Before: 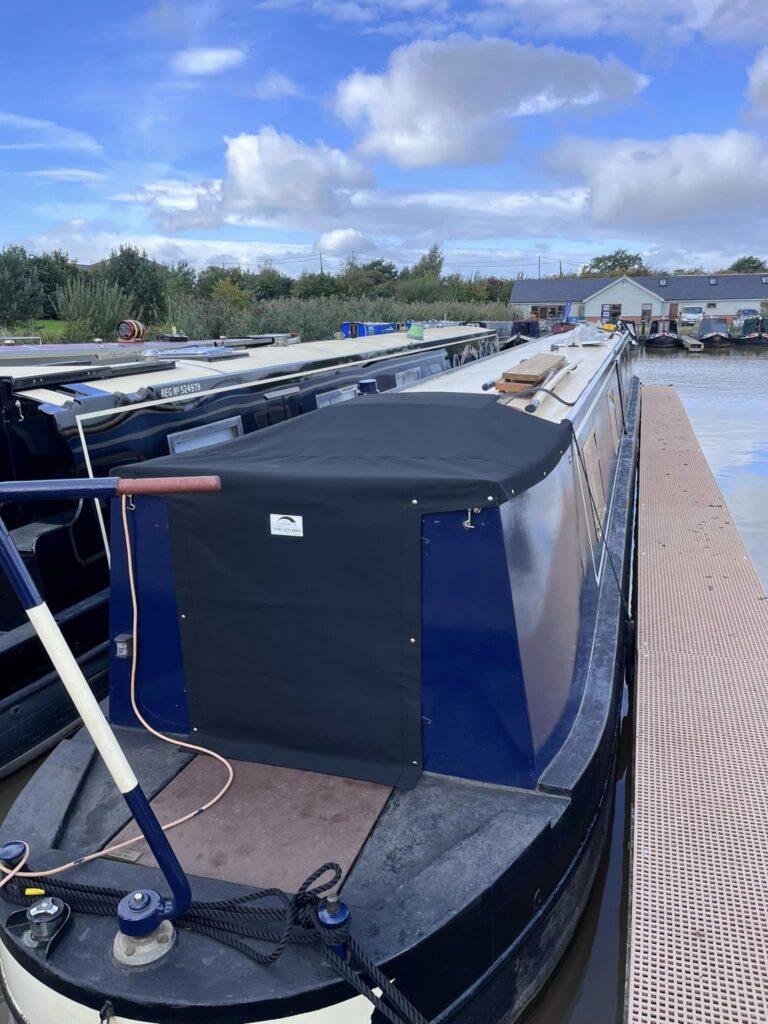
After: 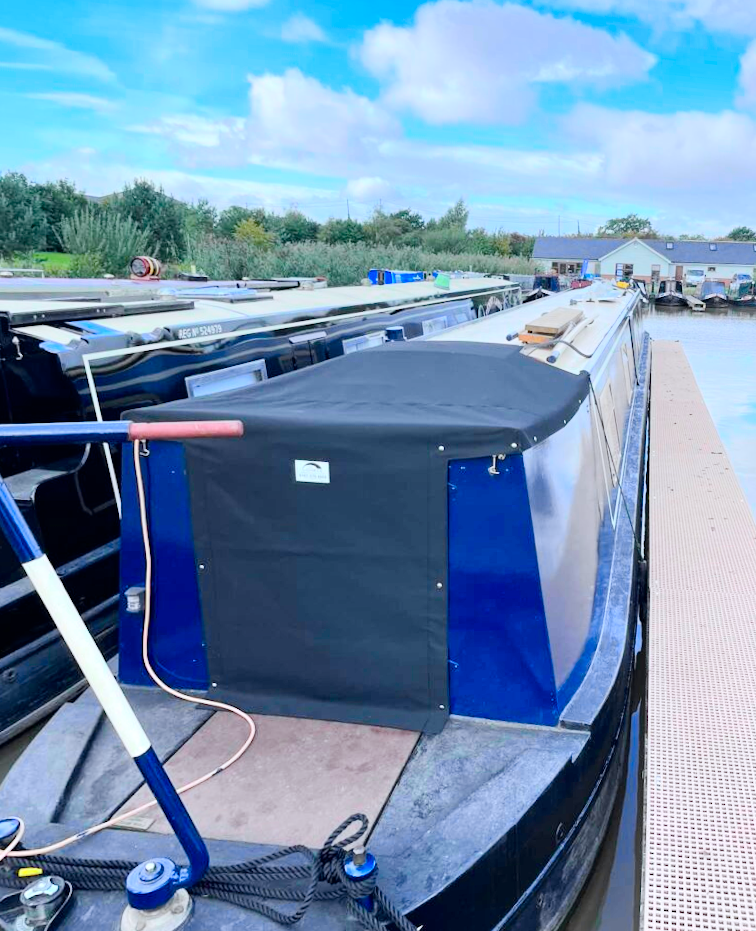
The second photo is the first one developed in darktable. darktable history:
rotate and perspective: rotation -0.013°, lens shift (vertical) -0.027, lens shift (horizontal) 0.178, crop left 0.016, crop right 0.989, crop top 0.082, crop bottom 0.918
color balance rgb: perceptual saturation grading › global saturation 20%, perceptual saturation grading › highlights -25%, perceptual saturation grading › shadows 25%
tone curve: curves: ch0 [(0, 0) (0.048, 0.024) (0.099, 0.082) (0.227, 0.255) (0.407, 0.482) (0.543, 0.634) (0.719, 0.77) (0.837, 0.843) (1, 0.906)]; ch1 [(0, 0) (0.3, 0.268) (0.404, 0.374) (0.475, 0.463) (0.501, 0.499) (0.514, 0.502) (0.551, 0.541) (0.643, 0.648) (0.682, 0.674) (0.802, 0.812) (1, 1)]; ch2 [(0, 0) (0.259, 0.207) (0.323, 0.311) (0.364, 0.368) (0.442, 0.461) (0.498, 0.498) (0.531, 0.528) (0.581, 0.602) (0.629, 0.659) (0.768, 0.728) (1, 1)], color space Lab, independent channels, preserve colors none
graduated density: rotation -0.352°, offset 57.64
exposure: black level correction 0, exposure 1.2 EV, compensate exposure bias true, compensate highlight preservation false
white balance: red 0.98, blue 1.034
